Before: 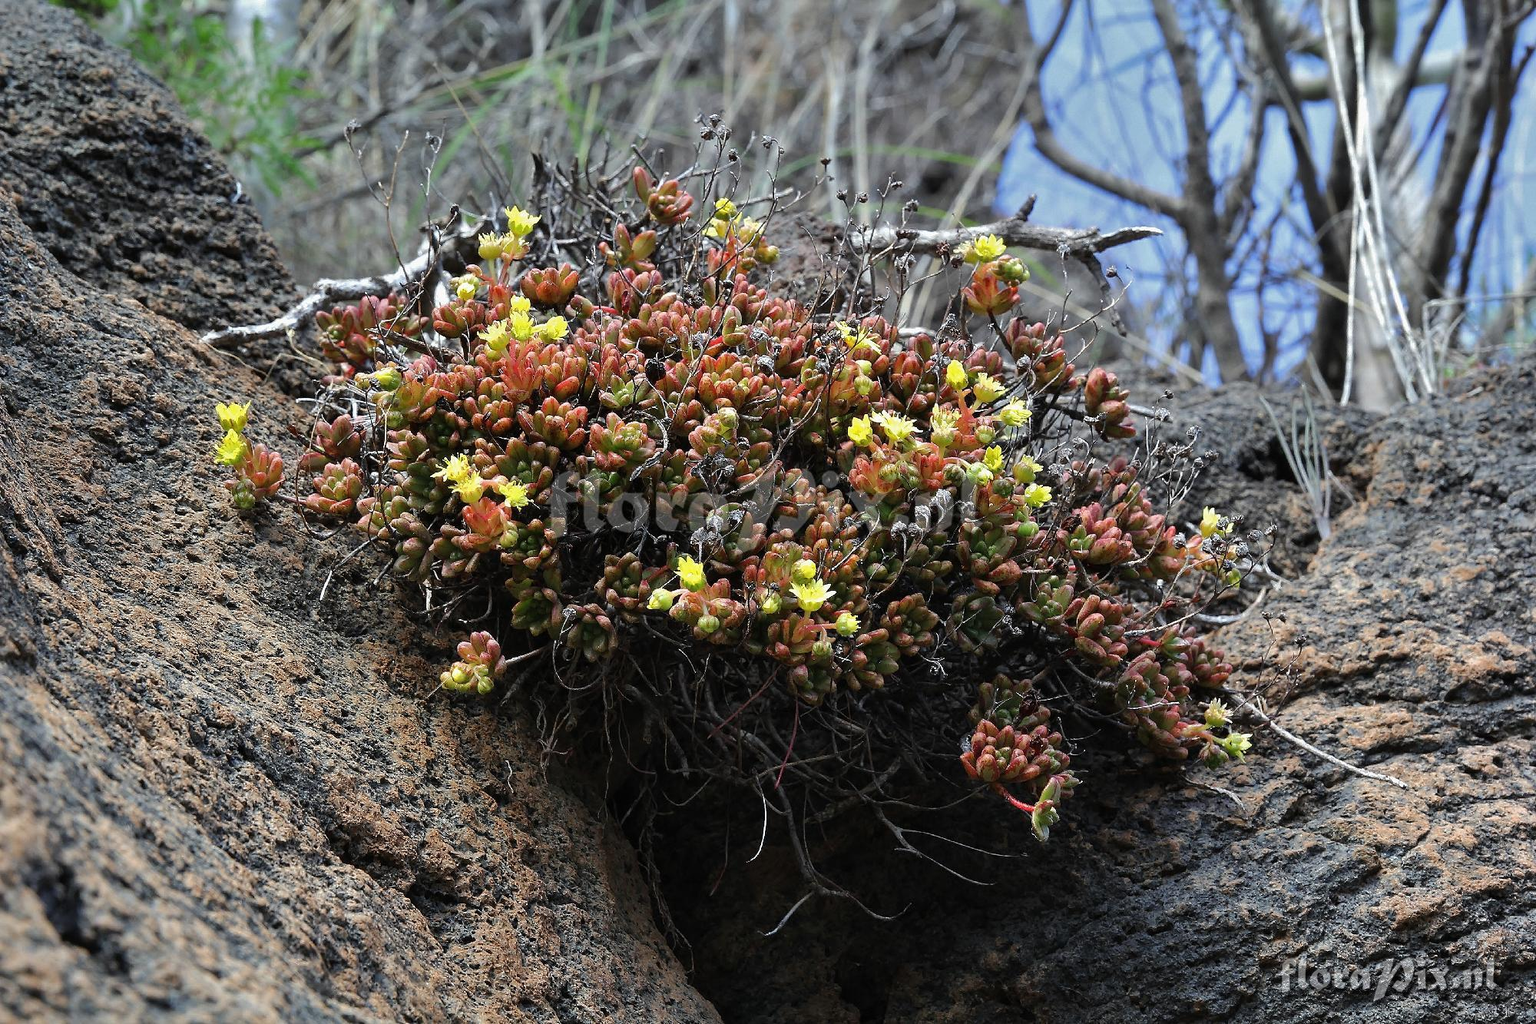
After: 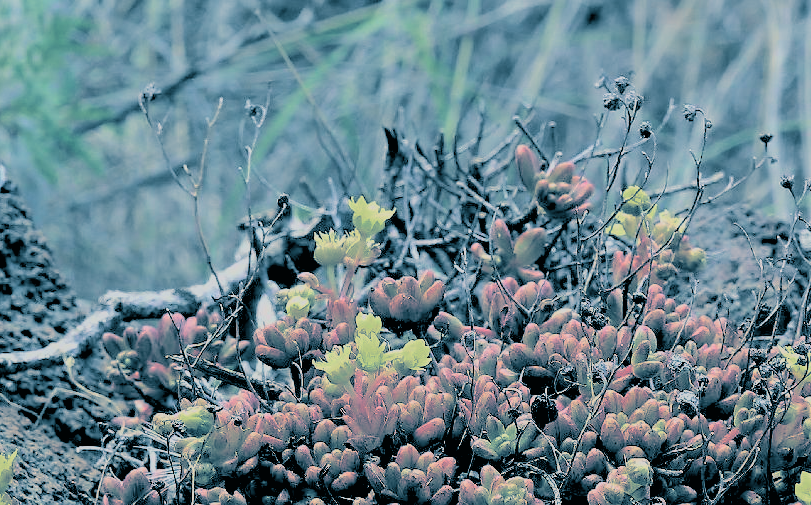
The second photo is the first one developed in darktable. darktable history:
filmic rgb: black relative exposure -7.65 EV, white relative exposure 4.56 EV, hardness 3.61, color science v6 (2022)
contrast brightness saturation: brightness 0.13
white balance: emerald 1
rgb levels: preserve colors sum RGB, levels [[0.038, 0.433, 0.934], [0, 0.5, 1], [0, 0.5, 1]]
crop: left 15.452%, top 5.459%, right 43.956%, bottom 56.62%
velvia: on, module defaults
split-toning: shadows › hue 212.4°, balance -70
